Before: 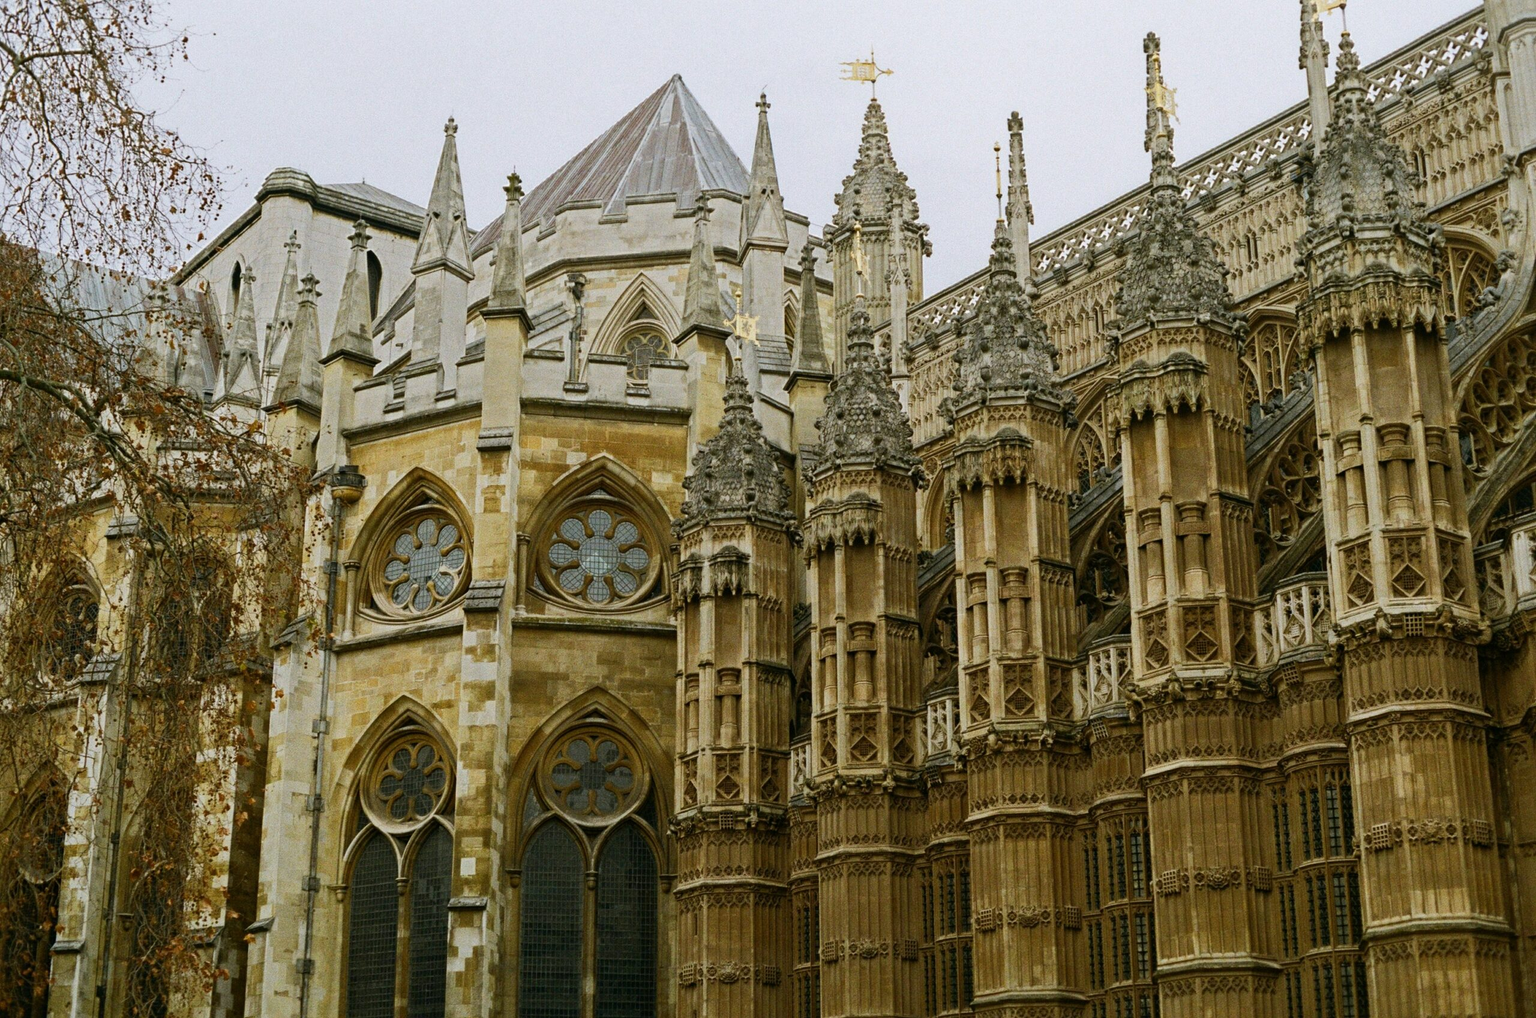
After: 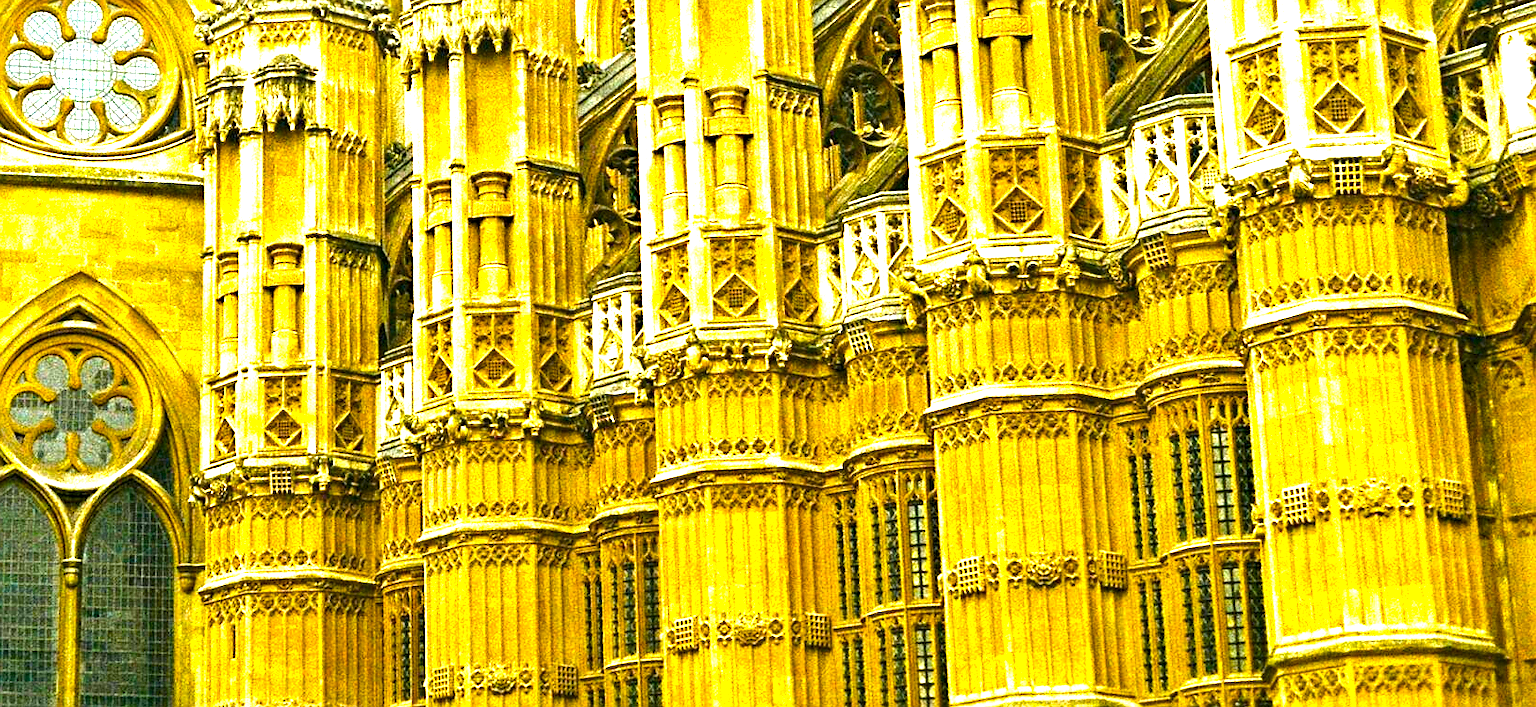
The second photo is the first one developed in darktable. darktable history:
sharpen: radius 1.458, amount 0.398, threshold 1.271
haze removal: compatibility mode true, adaptive false
tone equalizer: -8 EV -0.417 EV, -7 EV -0.389 EV, -6 EV -0.333 EV, -5 EV -0.222 EV, -3 EV 0.222 EV, -2 EV 0.333 EV, -1 EV 0.389 EV, +0 EV 0.417 EV, edges refinement/feathering 500, mask exposure compensation -1.57 EV, preserve details no
color balance rgb: linear chroma grading › global chroma 15%, perceptual saturation grading › global saturation 30%
exposure: exposure 3 EV, compensate highlight preservation false
grain: coarseness 0.09 ISO, strength 10%
crop and rotate: left 35.509%, top 50.238%, bottom 4.934%
